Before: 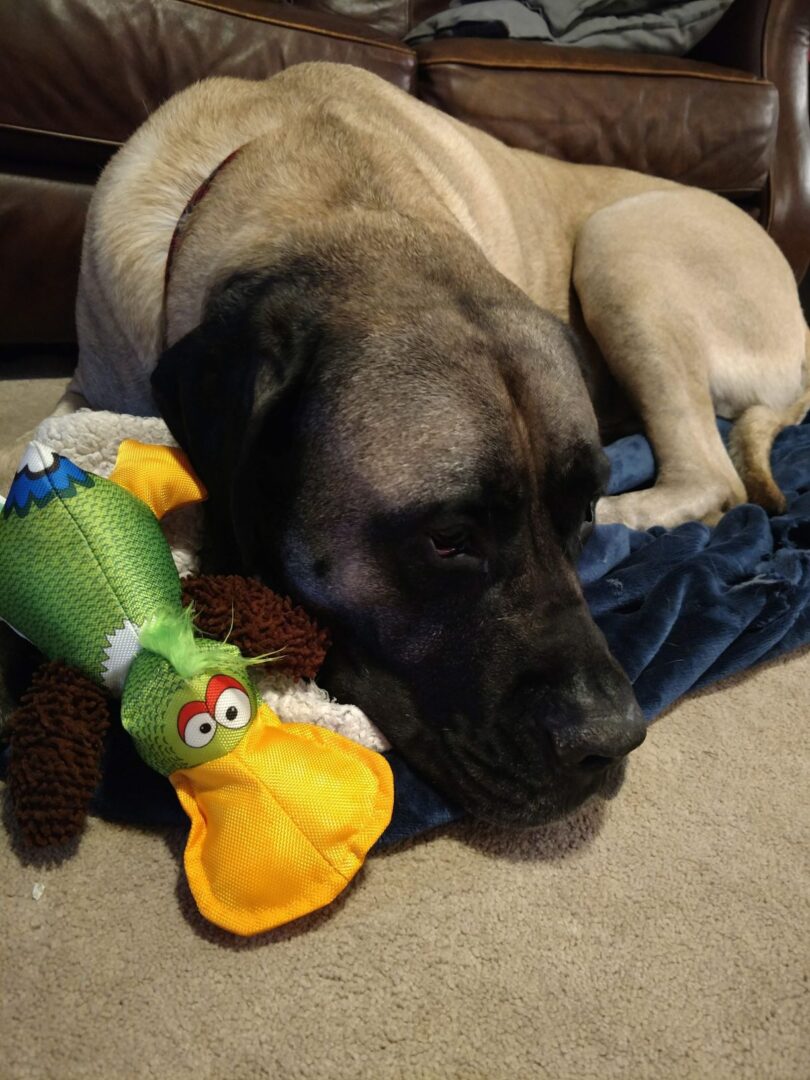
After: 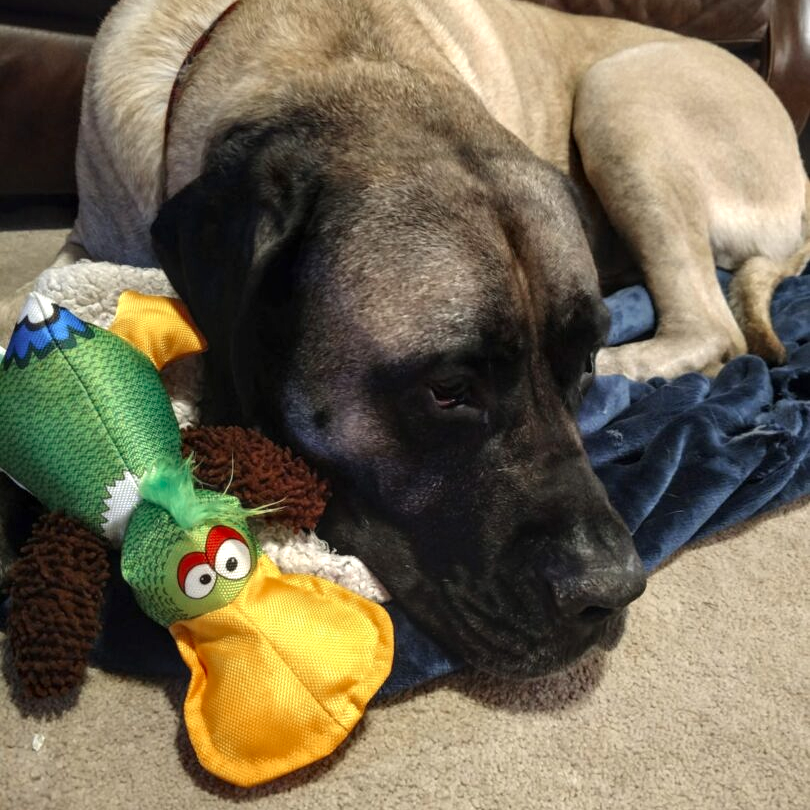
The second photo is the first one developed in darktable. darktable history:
exposure: black level correction 0, exposure 0.5 EV, compensate exposure bias true, compensate highlight preservation false
local contrast: on, module defaults
color zones: curves: ch0 [(0, 0.5) (0.125, 0.4) (0.25, 0.5) (0.375, 0.4) (0.5, 0.4) (0.625, 0.6) (0.75, 0.6) (0.875, 0.5)]; ch1 [(0, 0.4) (0.125, 0.5) (0.25, 0.4) (0.375, 0.4) (0.5, 0.4) (0.625, 0.4) (0.75, 0.5) (0.875, 0.4)]; ch2 [(0, 0.6) (0.125, 0.5) (0.25, 0.5) (0.375, 0.6) (0.5, 0.6) (0.625, 0.5) (0.75, 0.5) (0.875, 0.5)]
crop: top 13.819%, bottom 11.169%
